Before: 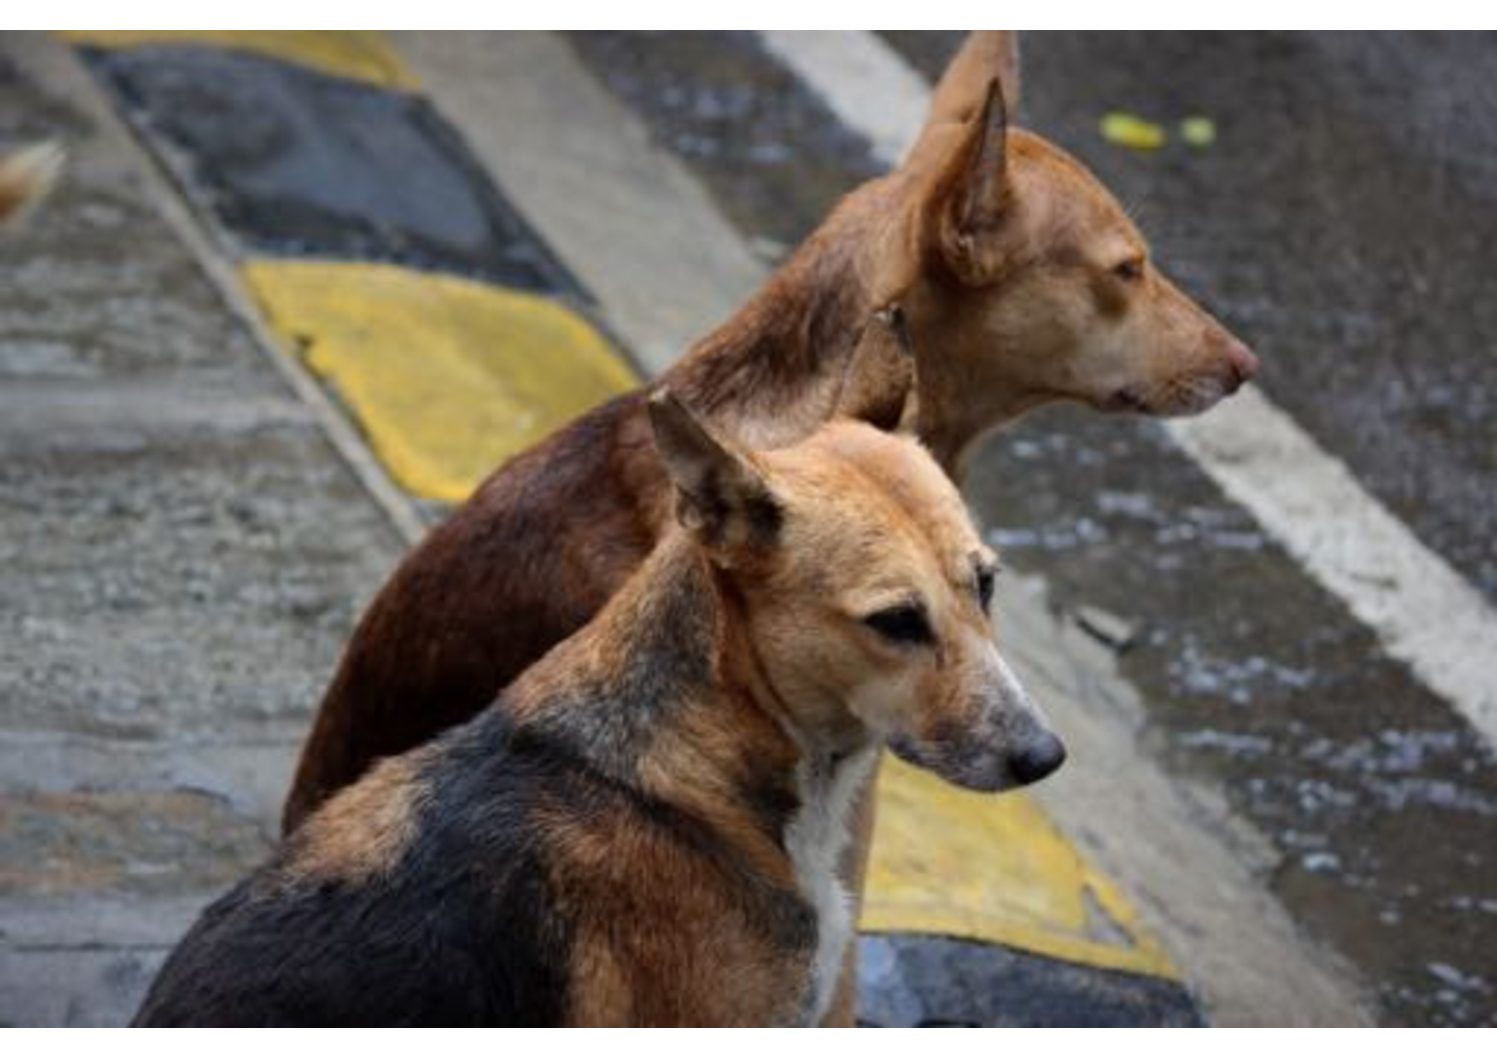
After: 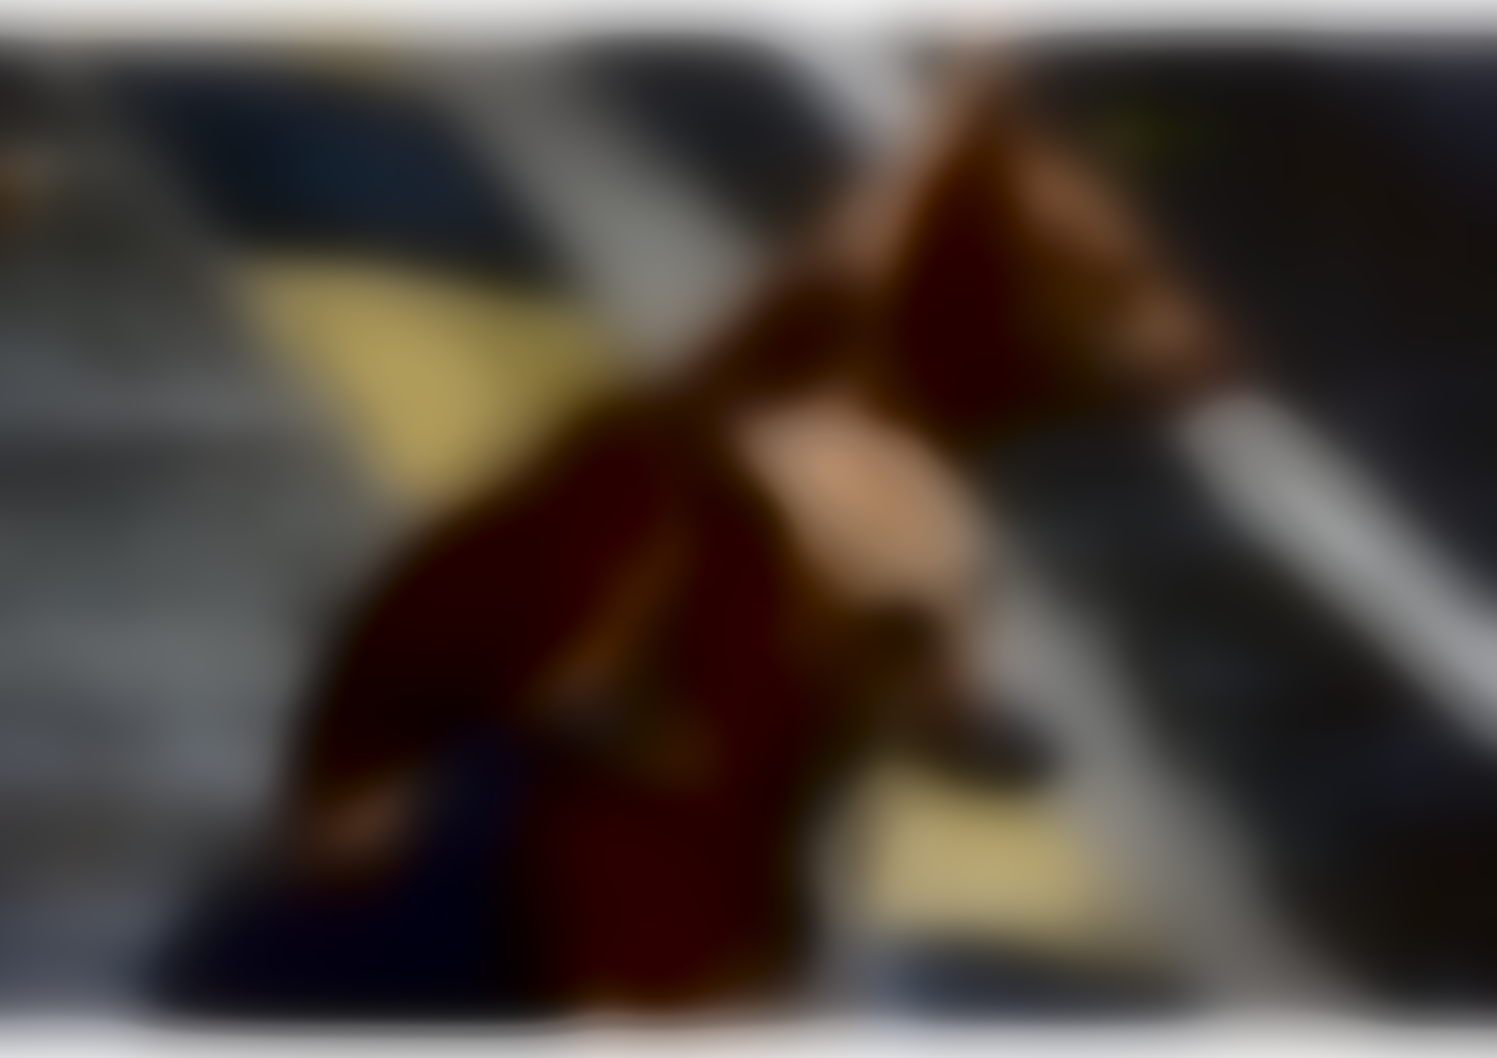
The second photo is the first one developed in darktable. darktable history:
shadows and highlights: on, module defaults
sharpen: on, module defaults
lowpass: radius 31.92, contrast 1.72, brightness -0.98, saturation 0.94
